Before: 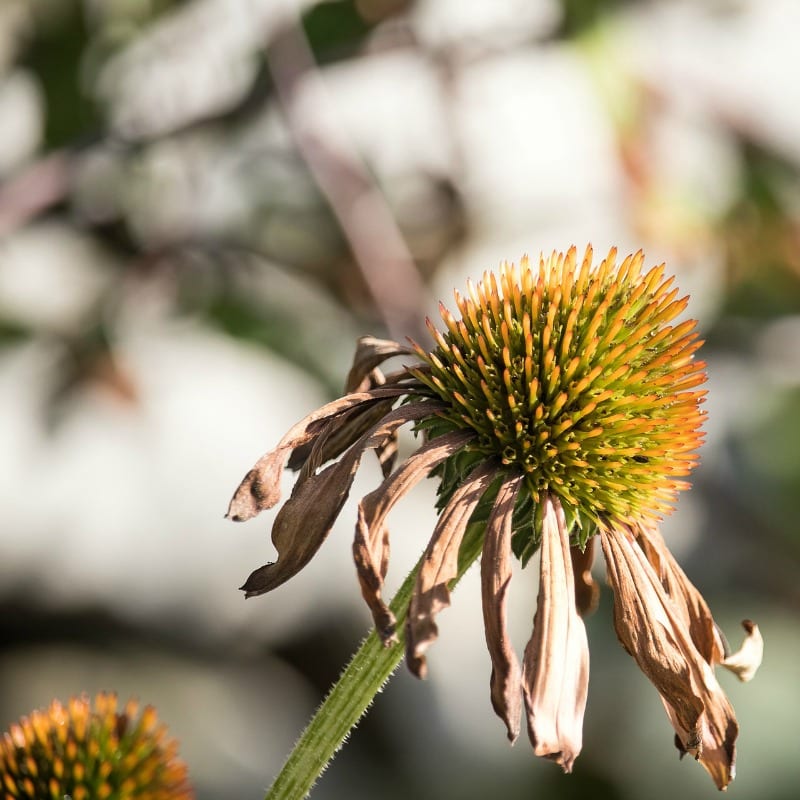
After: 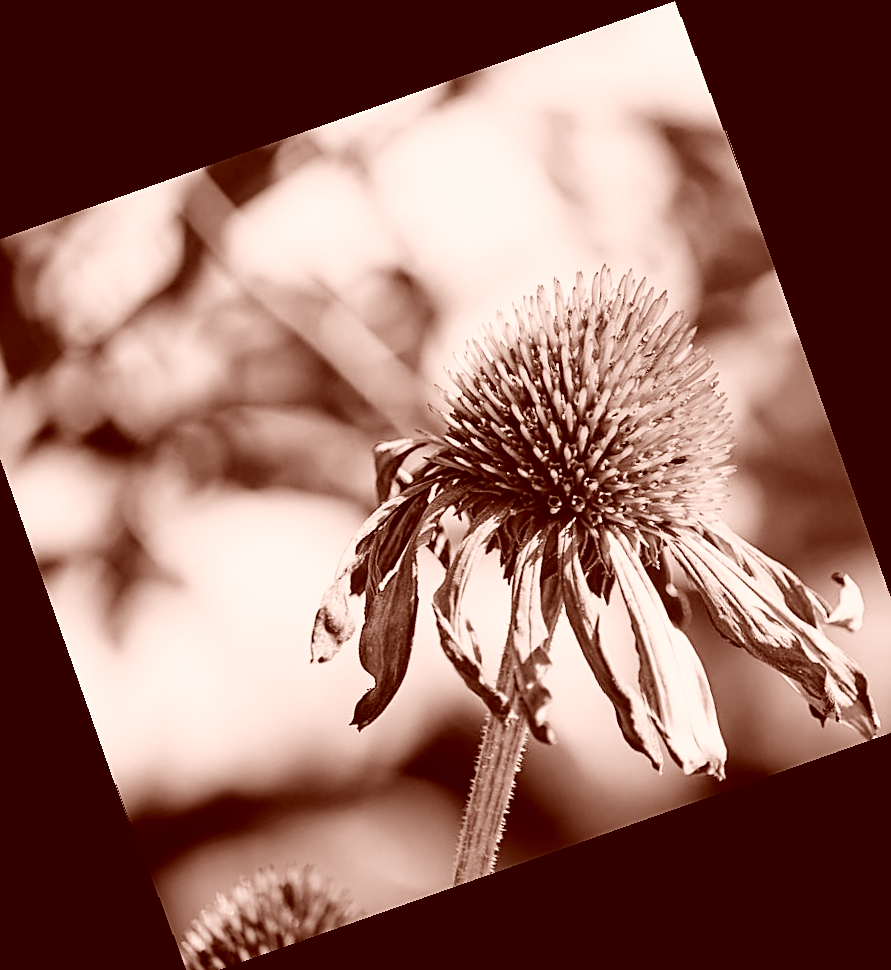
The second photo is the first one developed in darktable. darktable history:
color correction: highlights a* 9.03, highlights b* 8.71, shadows a* 40, shadows b* 40, saturation 0.8
rotate and perspective: rotation -1.42°, crop left 0.016, crop right 0.984, crop top 0.035, crop bottom 0.965
base curve: curves: ch0 [(0, 0) (0.028, 0.03) (0.121, 0.232) (0.46, 0.748) (0.859, 0.968) (1, 1)]
sharpen: amount 0.6
crop and rotate: angle 19.43°, left 6.812%, right 4.125%, bottom 1.087%
color calibration: output gray [0.31, 0.36, 0.33, 0], gray › normalize channels true, illuminant same as pipeline (D50), adaptation XYZ, x 0.346, y 0.359, gamut compression 0
